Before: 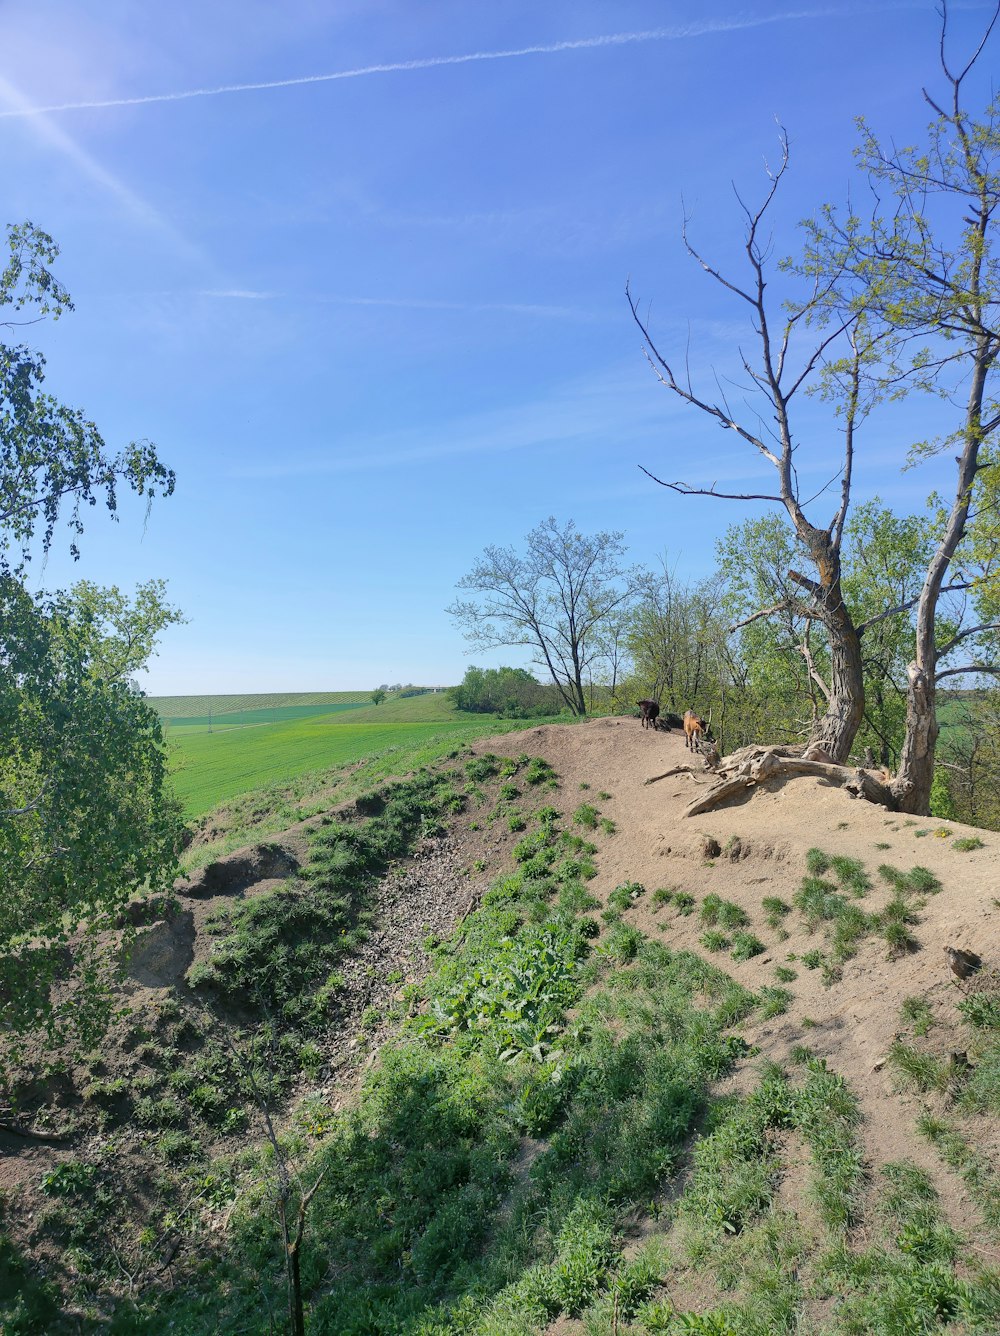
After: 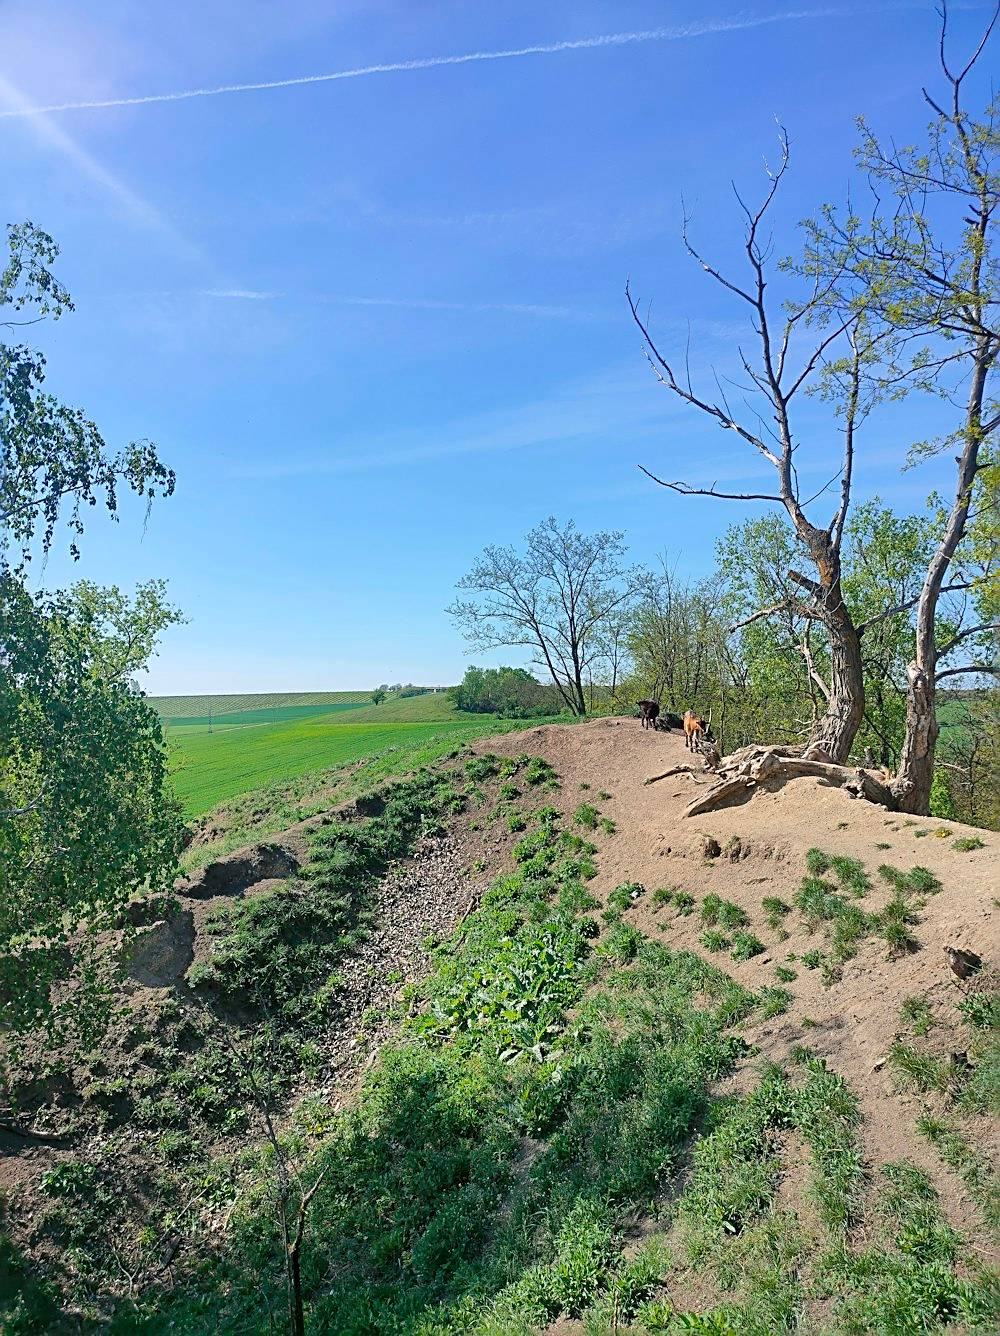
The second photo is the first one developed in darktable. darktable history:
sharpen: radius 2.572, amount 0.688
